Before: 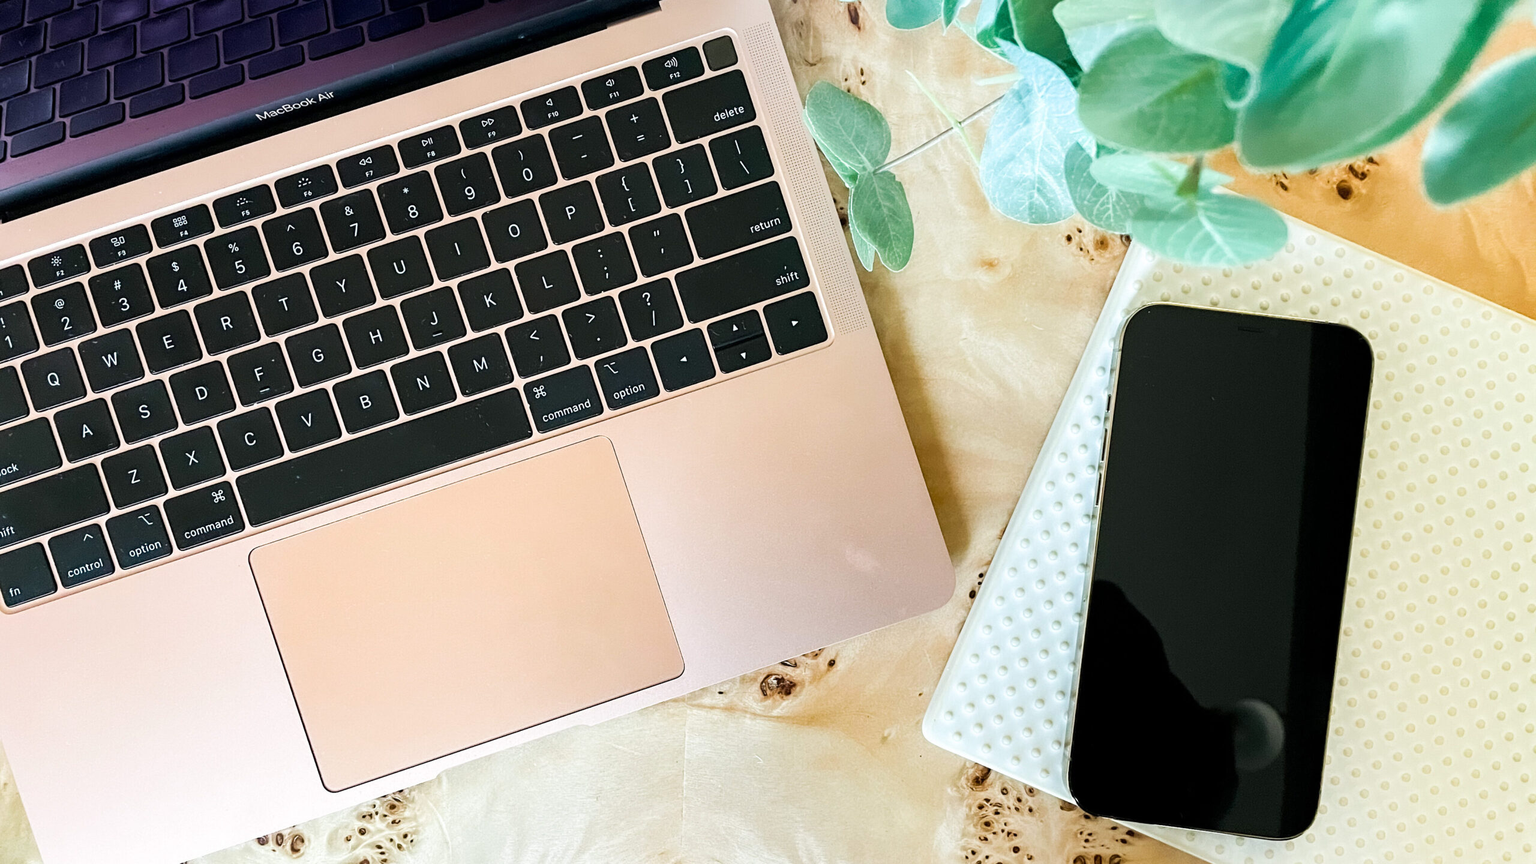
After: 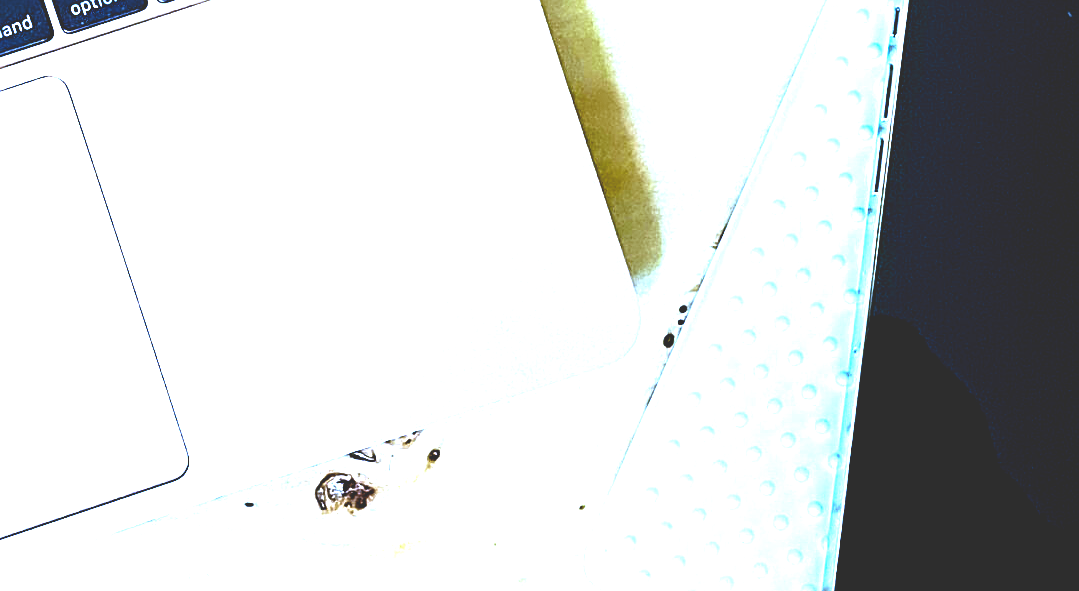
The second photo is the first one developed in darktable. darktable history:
white balance: red 0.766, blue 1.537
sharpen: on, module defaults
exposure: black level correction 0.016, exposure 1.774 EV, compensate highlight preservation false
rgb curve: curves: ch0 [(0, 0.186) (0.314, 0.284) (0.775, 0.708) (1, 1)], compensate middle gray true, preserve colors none
color balance rgb: global vibrance 10%
color correction: highlights a* -0.182, highlights b* -0.124
crop: left 37.221%, top 45.169%, right 20.63%, bottom 13.777%
